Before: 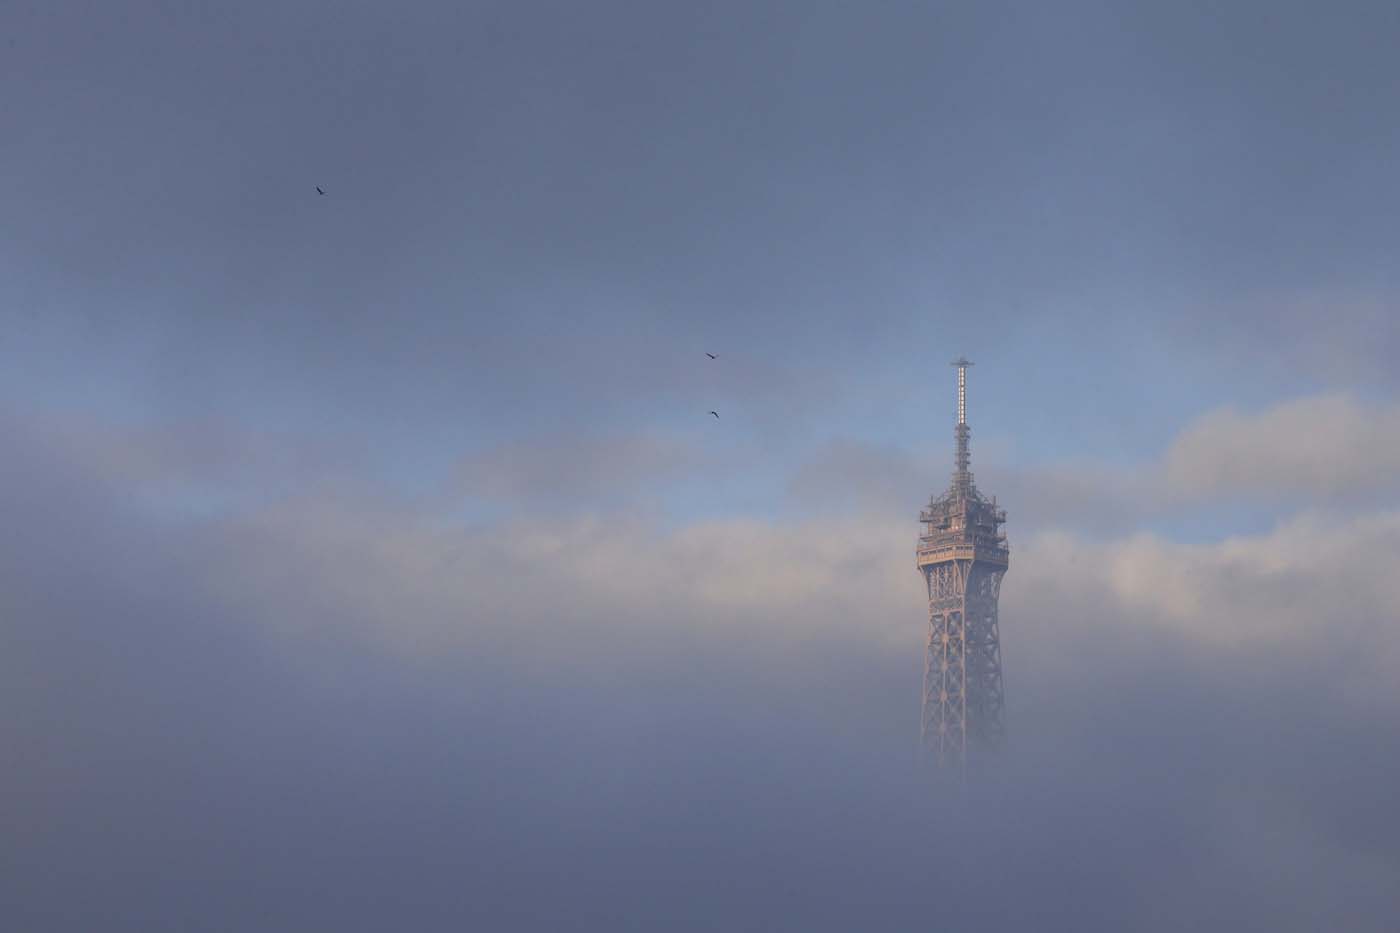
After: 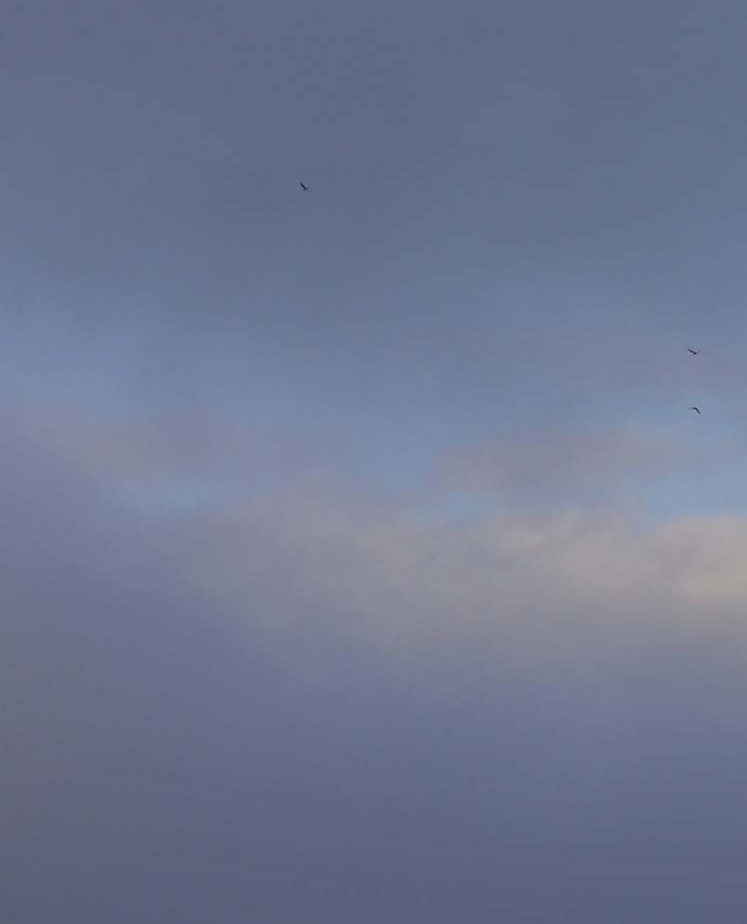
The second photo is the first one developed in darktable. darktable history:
rotate and perspective: rotation 0.192°, lens shift (horizontal) -0.015, crop left 0.005, crop right 0.996, crop top 0.006, crop bottom 0.99
shadows and highlights: low approximation 0.01, soften with gaussian
crop: left 0.587%, right 45.588%, bottom 0.086%
